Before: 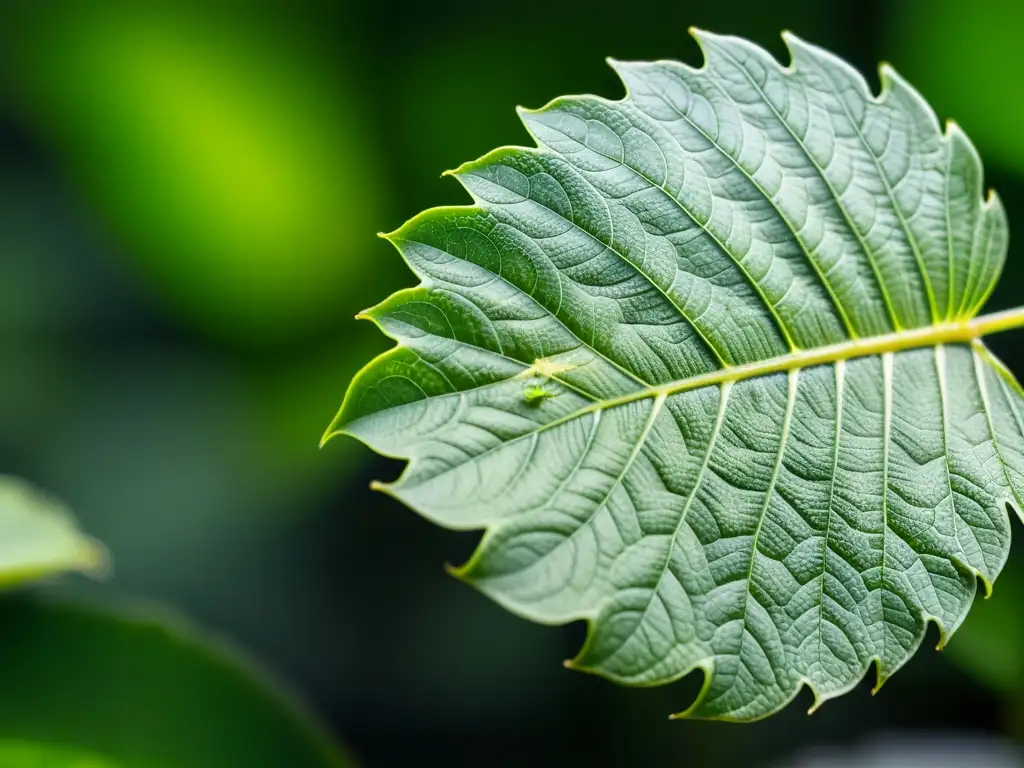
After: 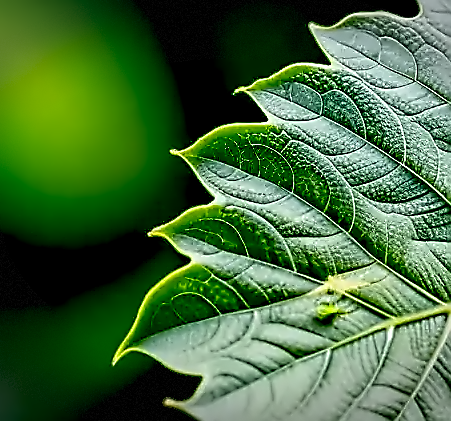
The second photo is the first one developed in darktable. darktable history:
crop: left 20.248%, top 10.86%, right 35.675%, bottom 34.321%
exposure: black level correction 0.046, exposure -0.228 EV, compensate highlight preservation false
sharpen: radius 1.4, amount 1.25, threshold 0.7
tone curve: curves: ch0 [(0, 0) (0.003, 0.003) (0.011, 0.011) (0.025, 0.025) (0.044, 0.044) (0.069, 0.068) (0.1, 0.098) (0.136, 0.134) (0.177, 0.175) (0.224, 0.221) (0.277, 0.273) (0.335, 0.331) (0.399, 0.394) (0.468, 0.462) (0.543, 0.543) (0.623, 0.623) (0.709, 0.709) (0.801, 0.801) (0.898, 0.898) (1, 1)], preserve colors none
vignetting: fall-off start 100%, brightness -0.406, saturation -0.3, width/height ratio 1.324, dithering 8-bit output, unbound false
contrast equalizer: octaves 7, y [[0.5, 0.542, 0.583, 0.625, 0.667, 0.708], [0.5 ×6], [0.5 ×6], [0, 0.033, 0.067, 0.1, 0.133, 0.167], [0, 0.05, 0.1, 0.15, 0.2, 0.25]]
